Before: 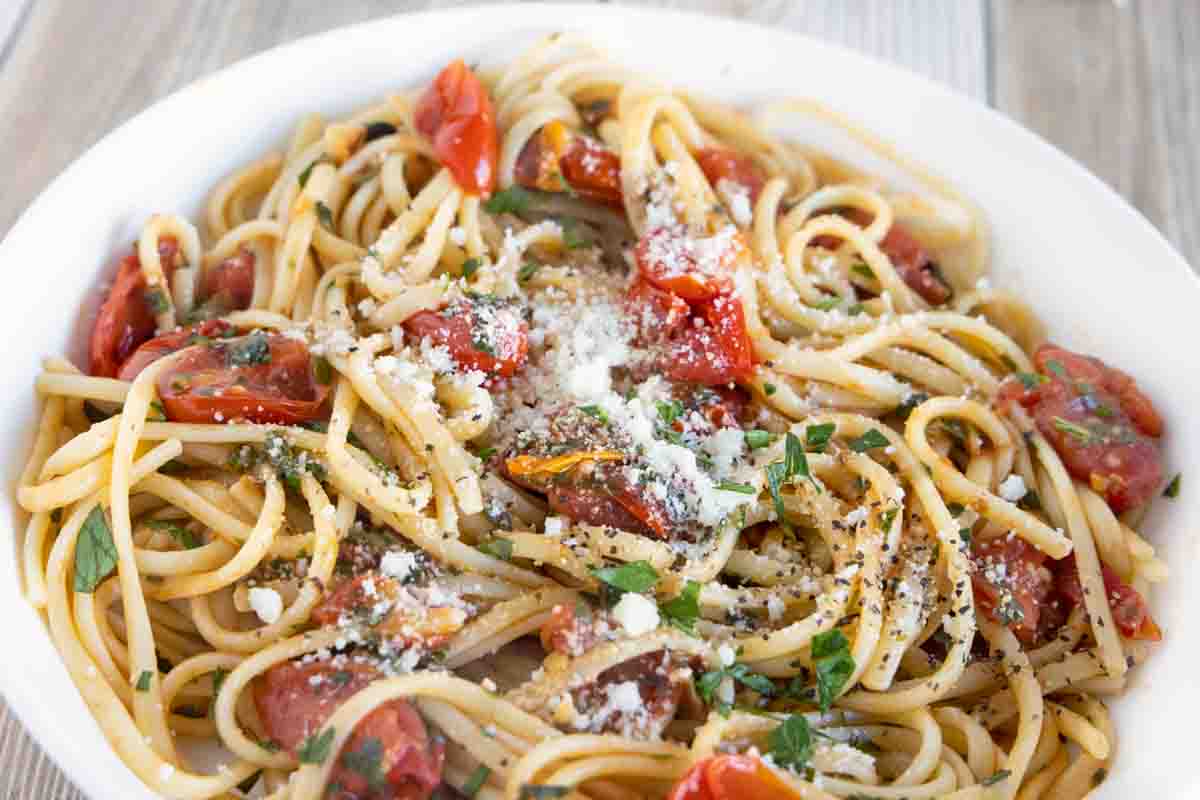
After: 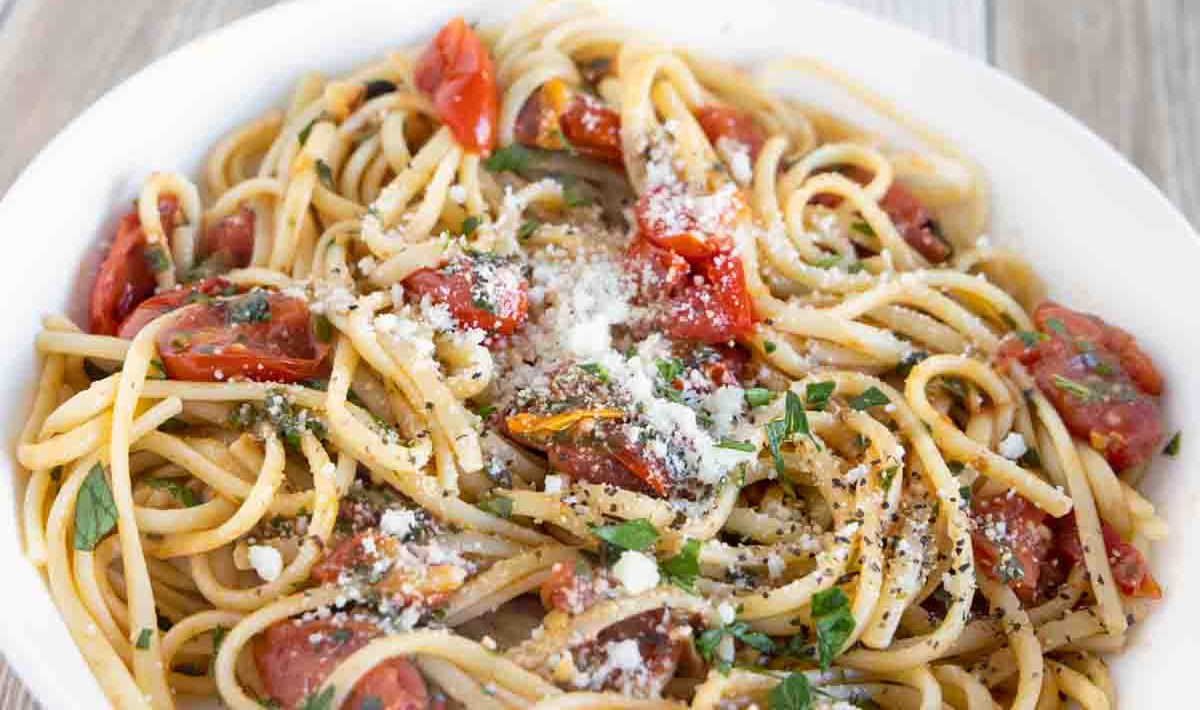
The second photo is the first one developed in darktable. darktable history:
crop and rotate: top 5.49%, bottom 5.687%
